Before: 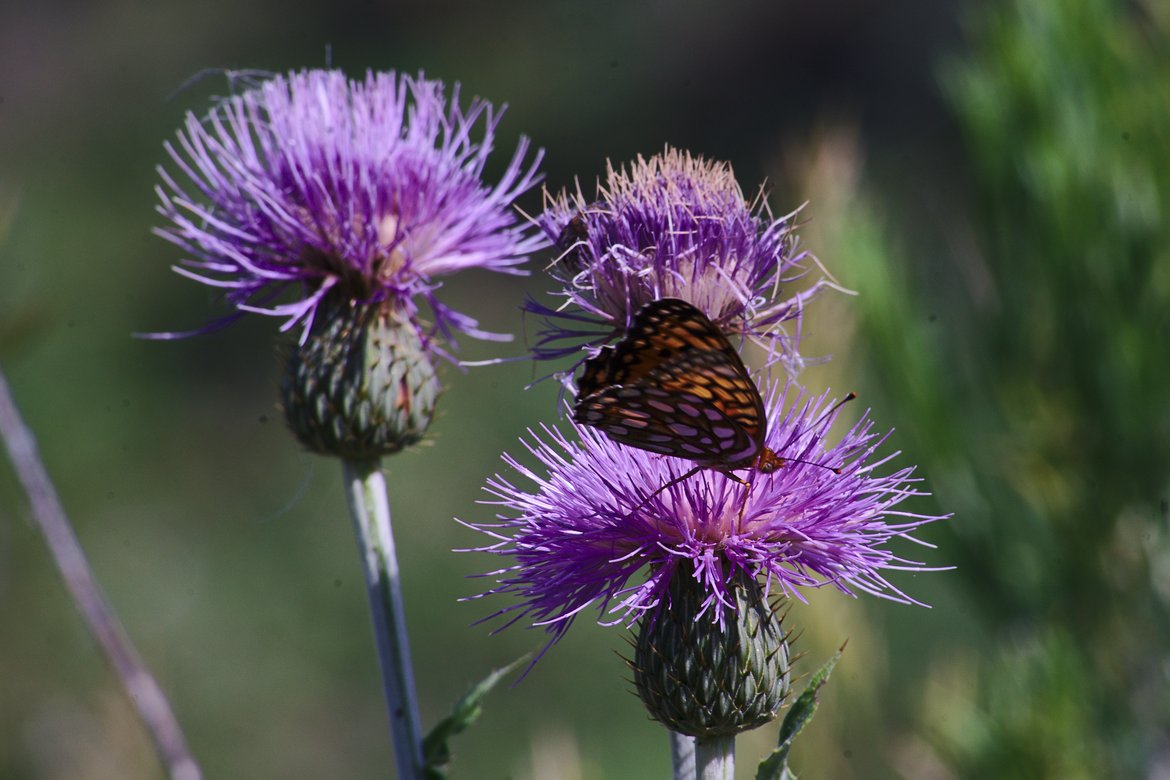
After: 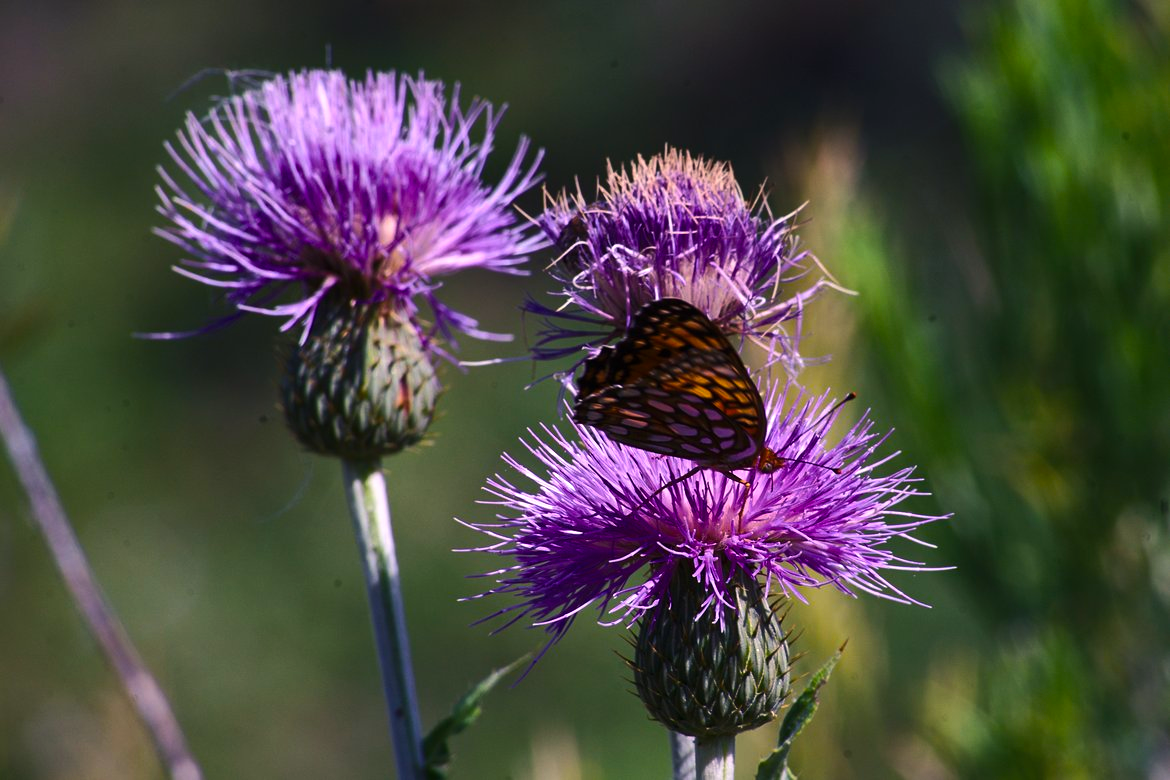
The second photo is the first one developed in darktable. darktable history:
color balance rgb: highlights gain › chroma 3.07%, highlights gain › hue 72.46°, perceptual saturation grading › global saturation 25.135%, perceptual brilliance grading › highlights 14.104%, perceptual brilliance grading › shadows -18.984%, global vibrance 25.24%
